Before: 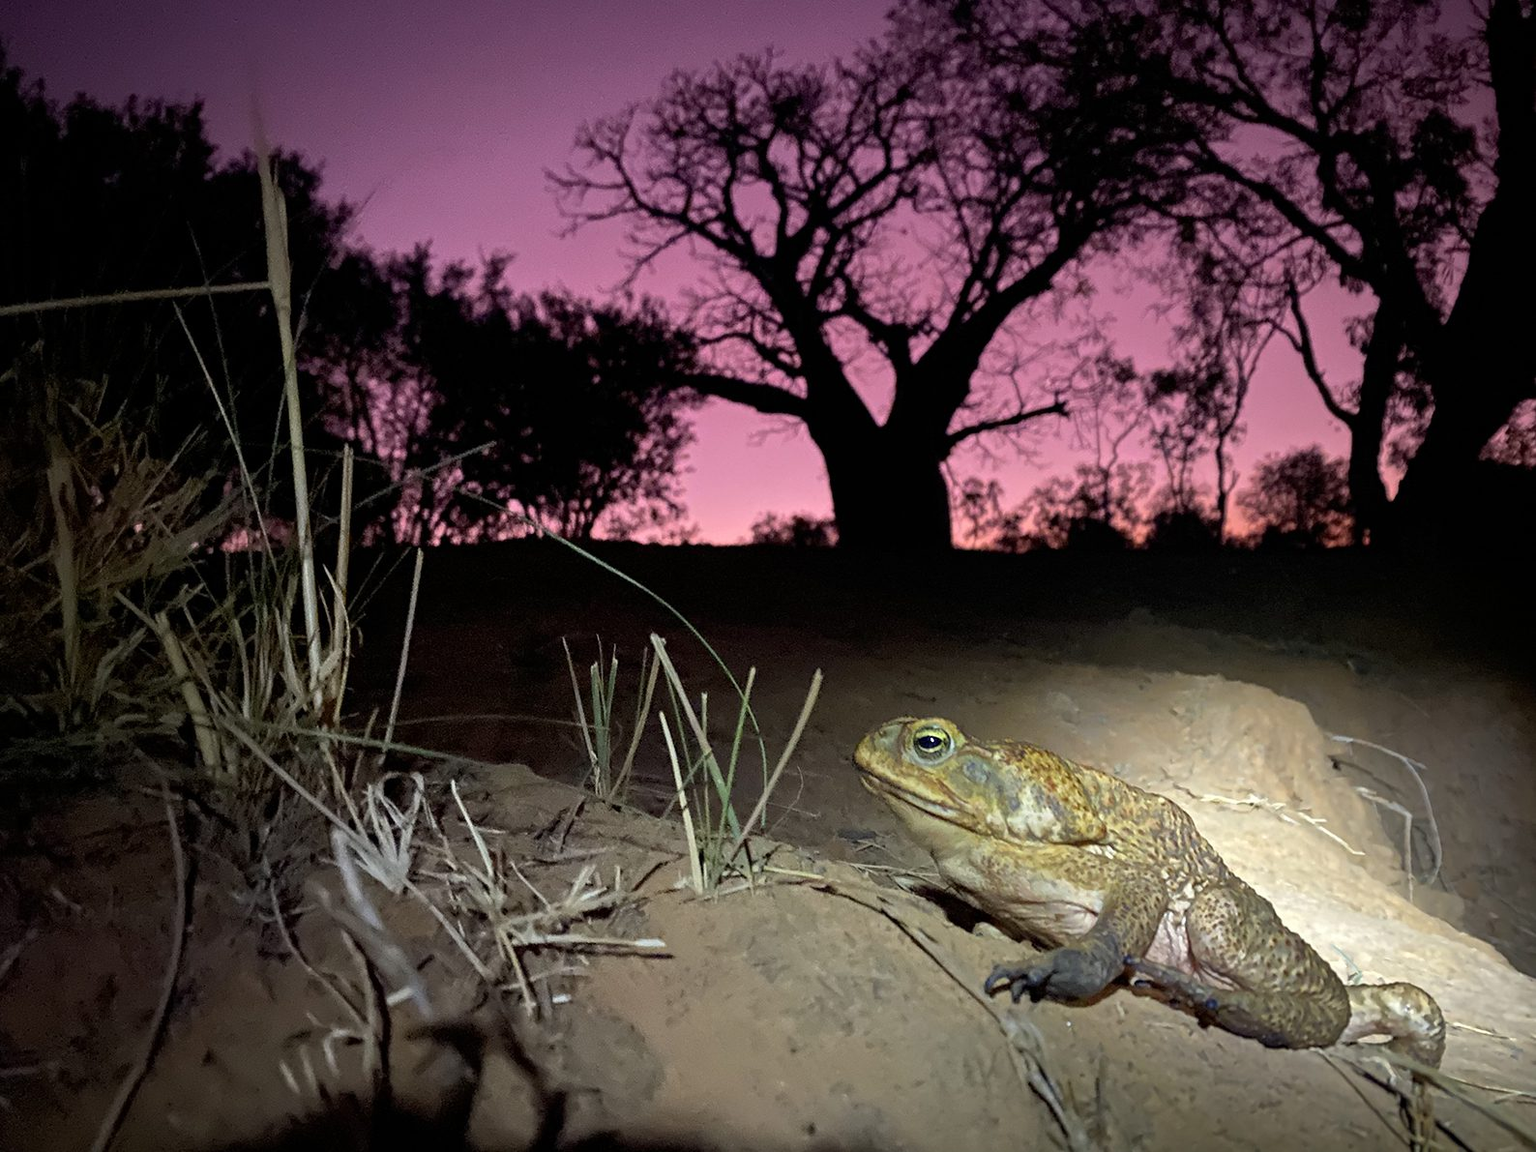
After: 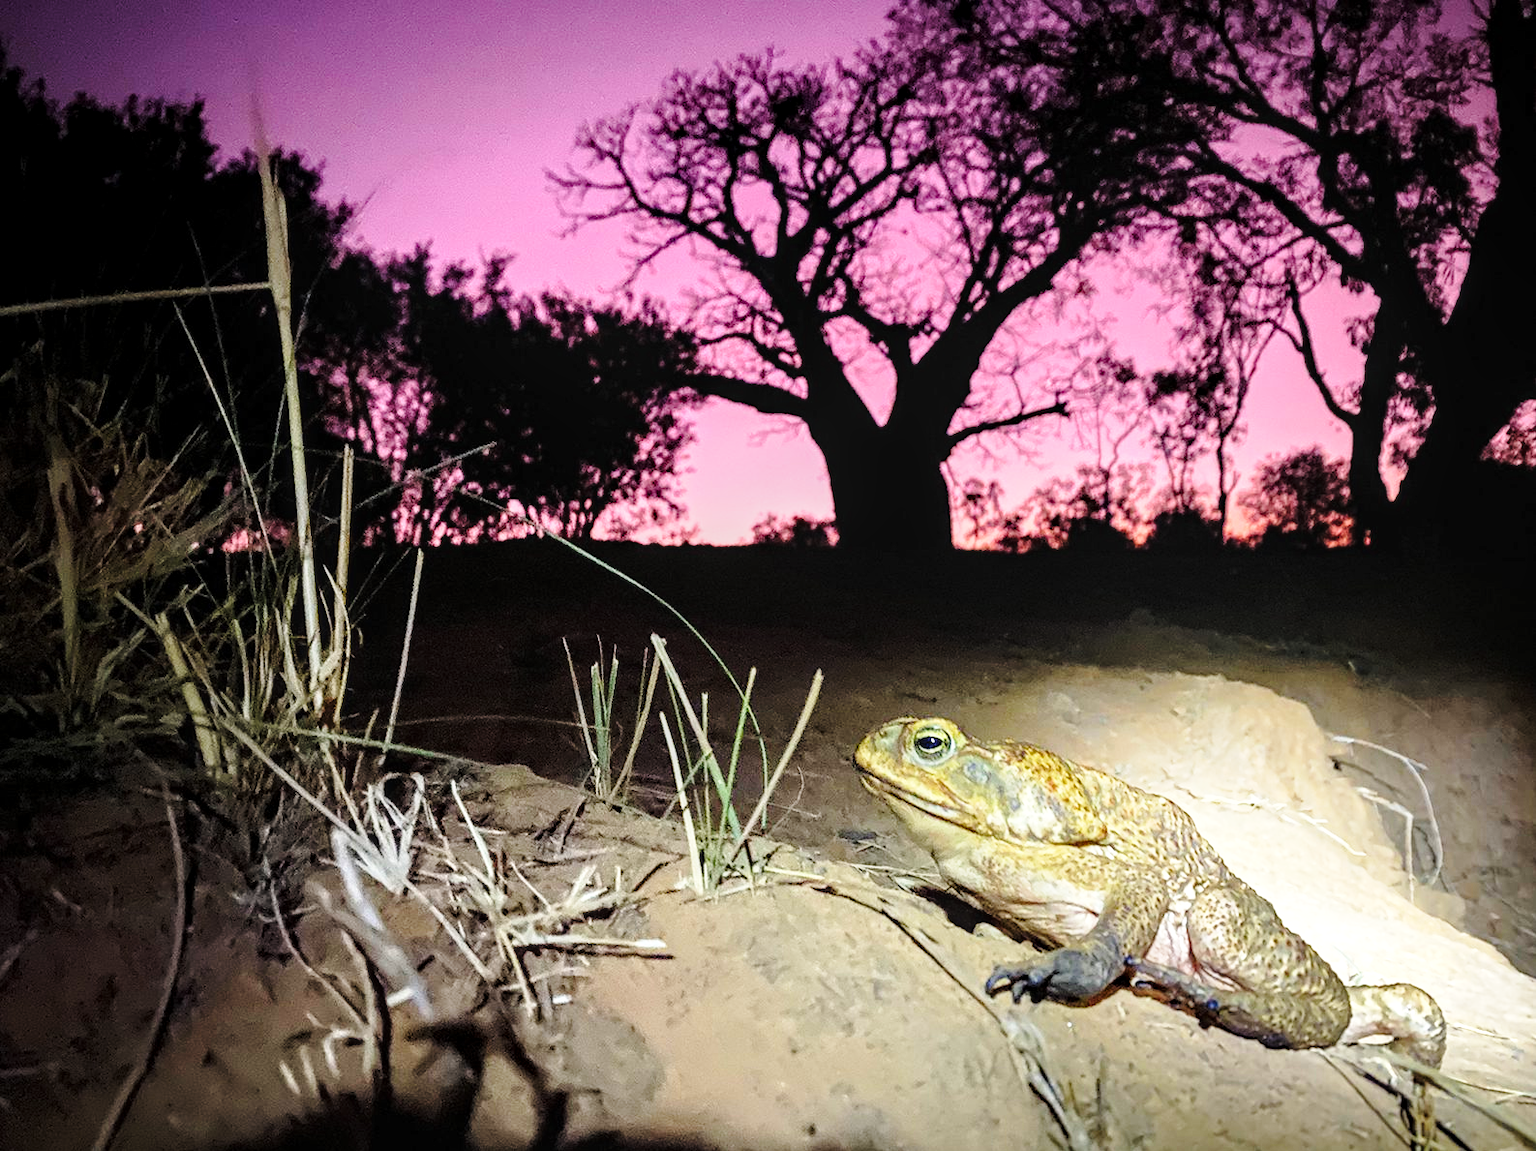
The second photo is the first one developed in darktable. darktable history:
base curve: curves: ch0 [(0, 0) (0.028, 0.03) (0.121, 0.232) (0.46, 0.748) (0.859, 0.968) (1, 1)], preserve colors none
contrast brightness saturation: contrast 0.073, brightness 0.084, saturation 0.182
tone equalizer: -8 EV -0.405 EV, -7 EV -0.415 EV, -6 EV -0.368 EV, -5 EV -0.225 EV, -3 EV 0.253 EV, -2 EV 0.309 EV, -1 EV 0.393 EV, +0 EV 0.439 EV
local contrast: on, module defaults
crop: left 0.026%
